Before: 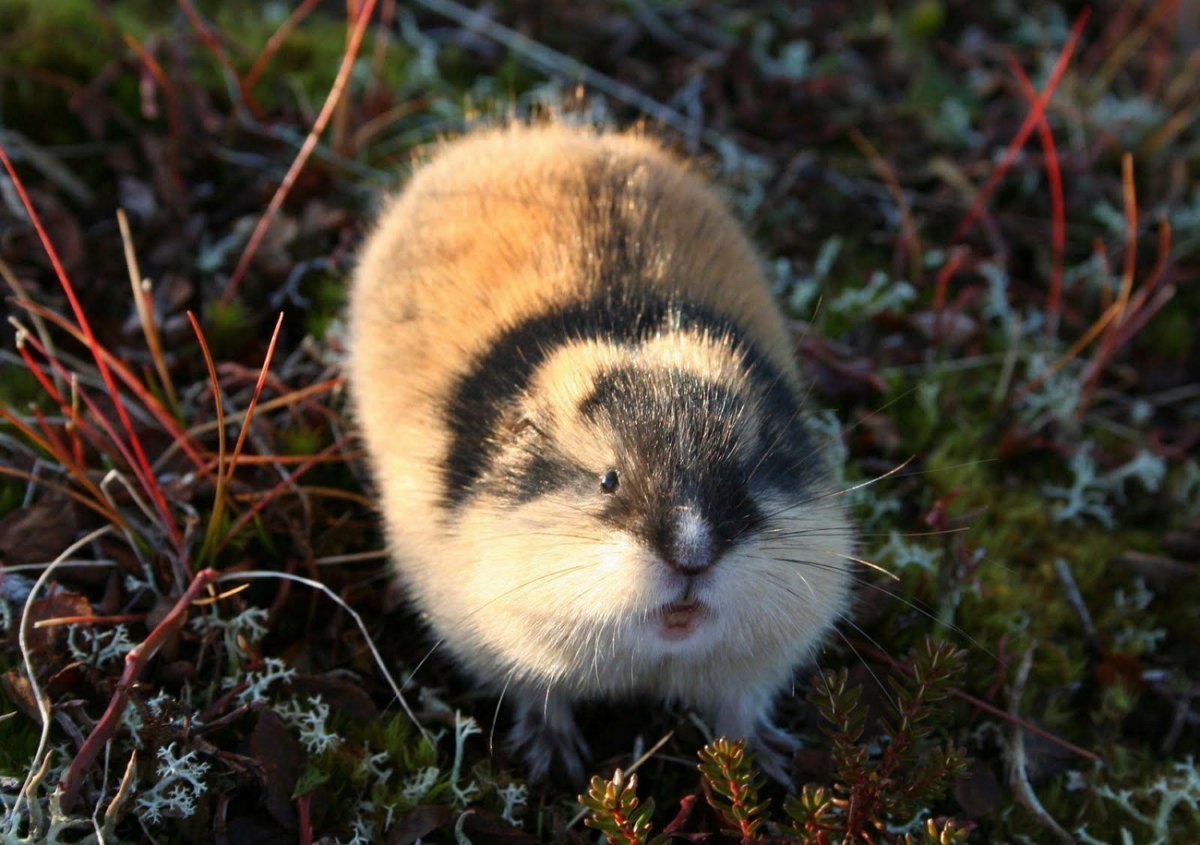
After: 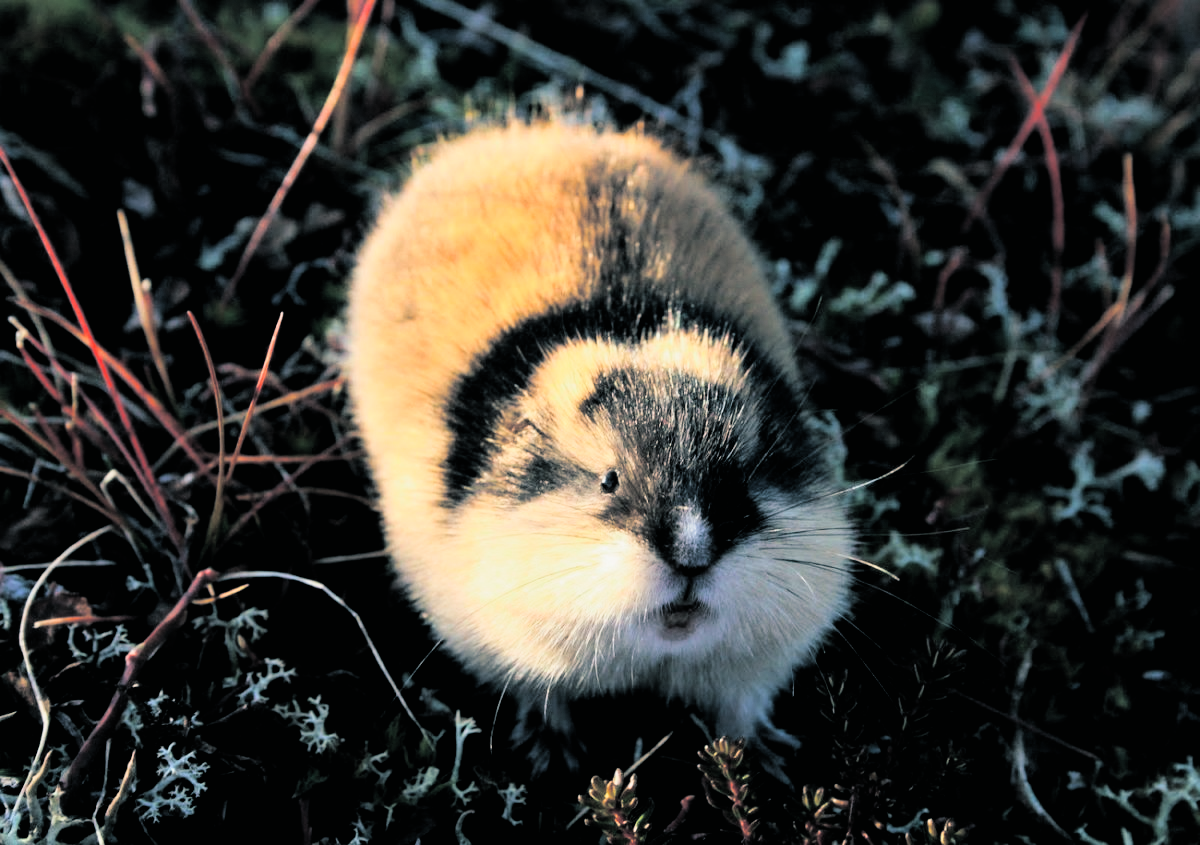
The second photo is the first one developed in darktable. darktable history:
contrast brightness saturation: contrast 0.2, brightness 0.16, saturation 0.22
split-toning: shadows › hue 205.2°, shadows › saturation 0.29, highlights › hue 50.4°, highlights › saturation 0.38, balance -49.9
filmic rgb: black relative exposure -3.92 EV, white relative exposure 3.14 EV, hardness 2.87
white balance: red 0.988, blue 1.017
